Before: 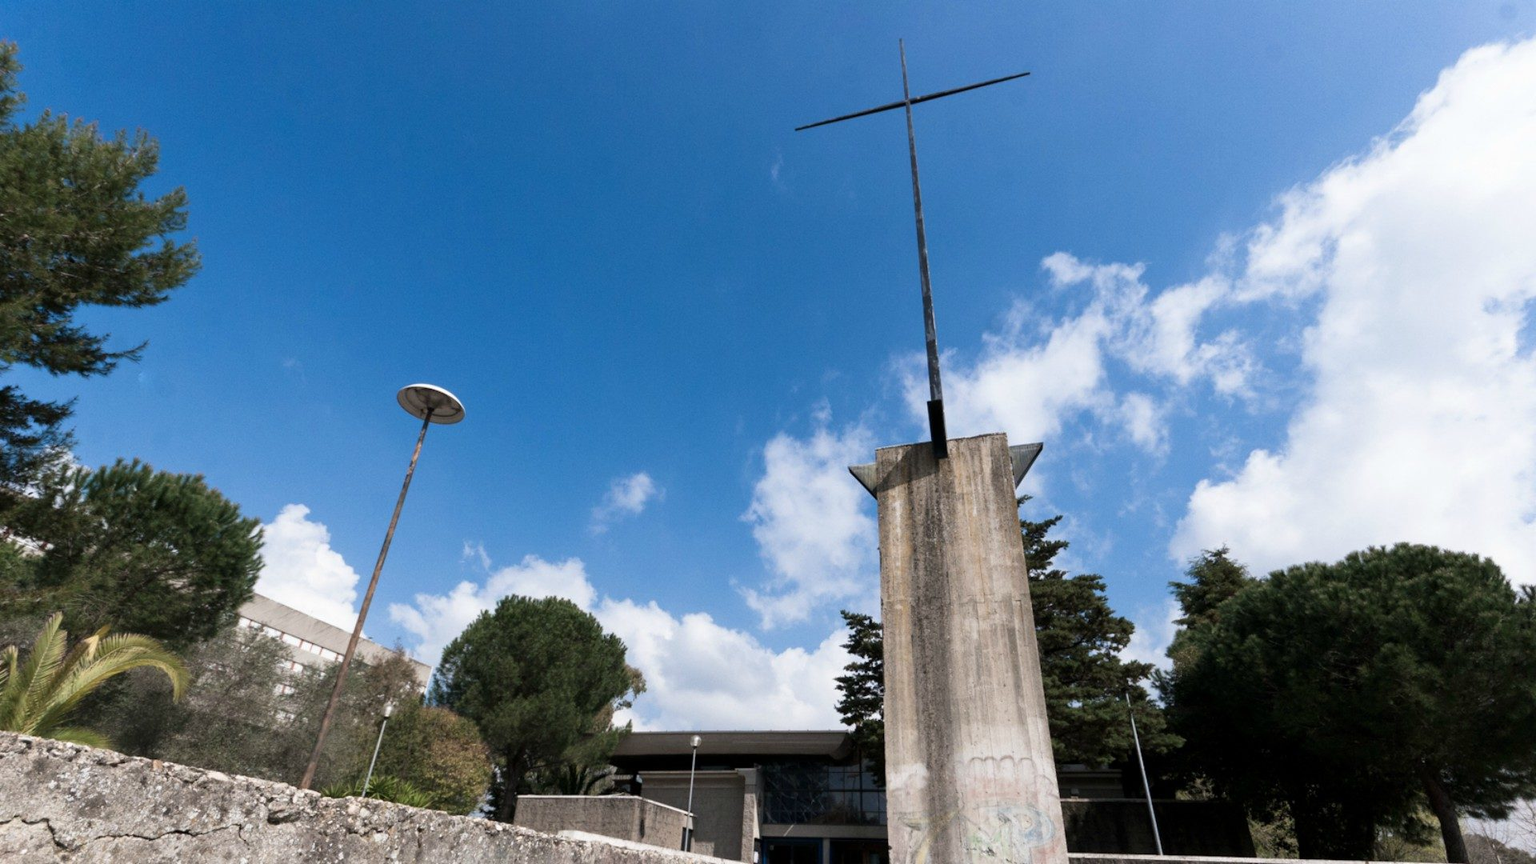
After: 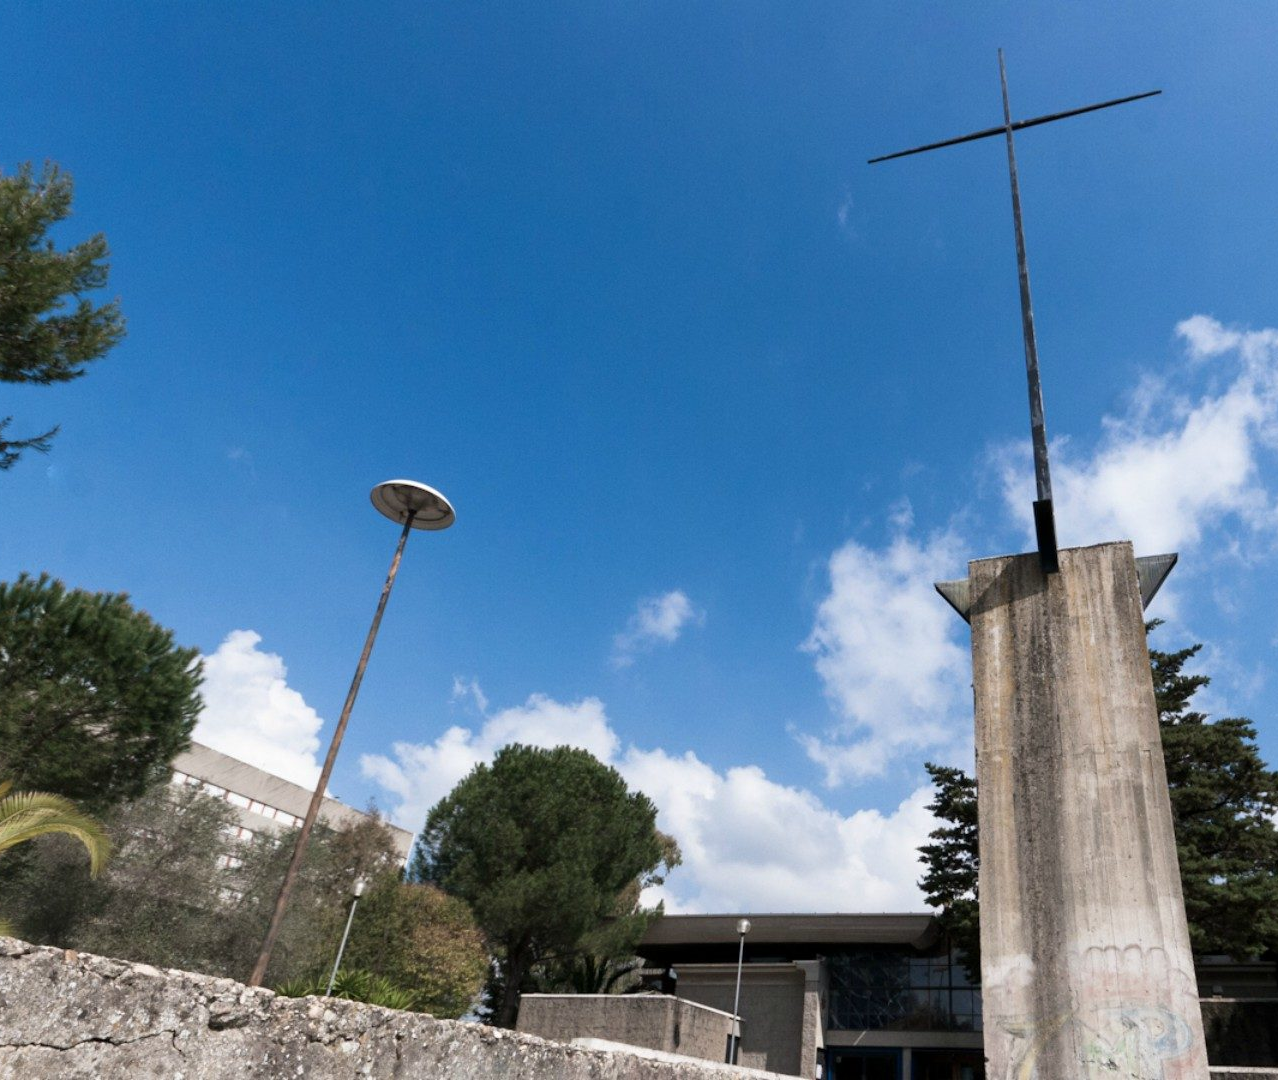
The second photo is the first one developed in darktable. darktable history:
crop and rotate: left 6.575%, right 26.819%
